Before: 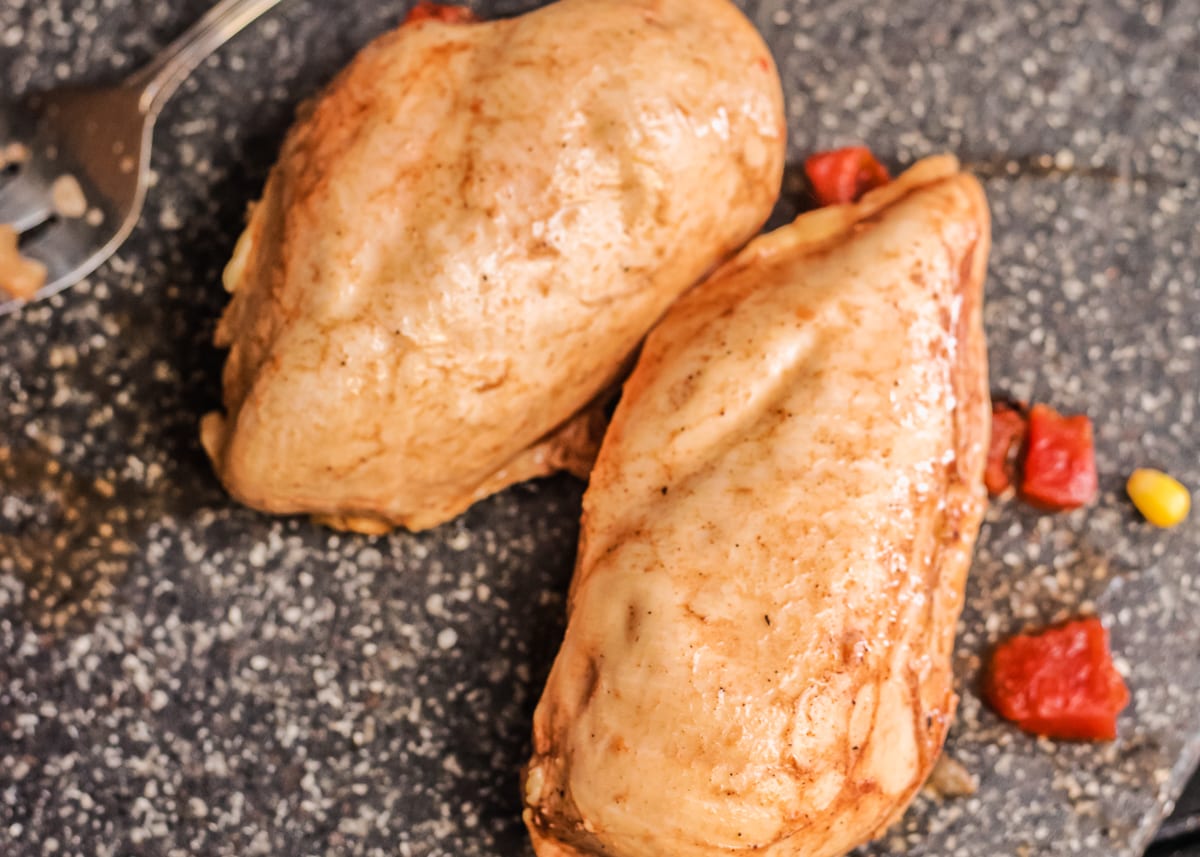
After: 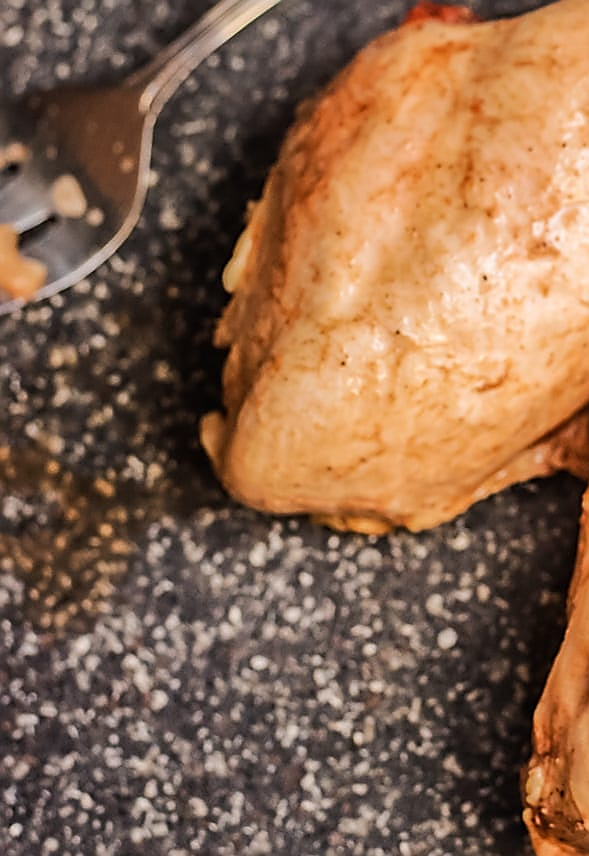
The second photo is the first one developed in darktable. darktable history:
sharpen: radius 1.4, amount 1.25, threshold 0.7
crop and rotate: left 0%, top 0%, right 50.845%
